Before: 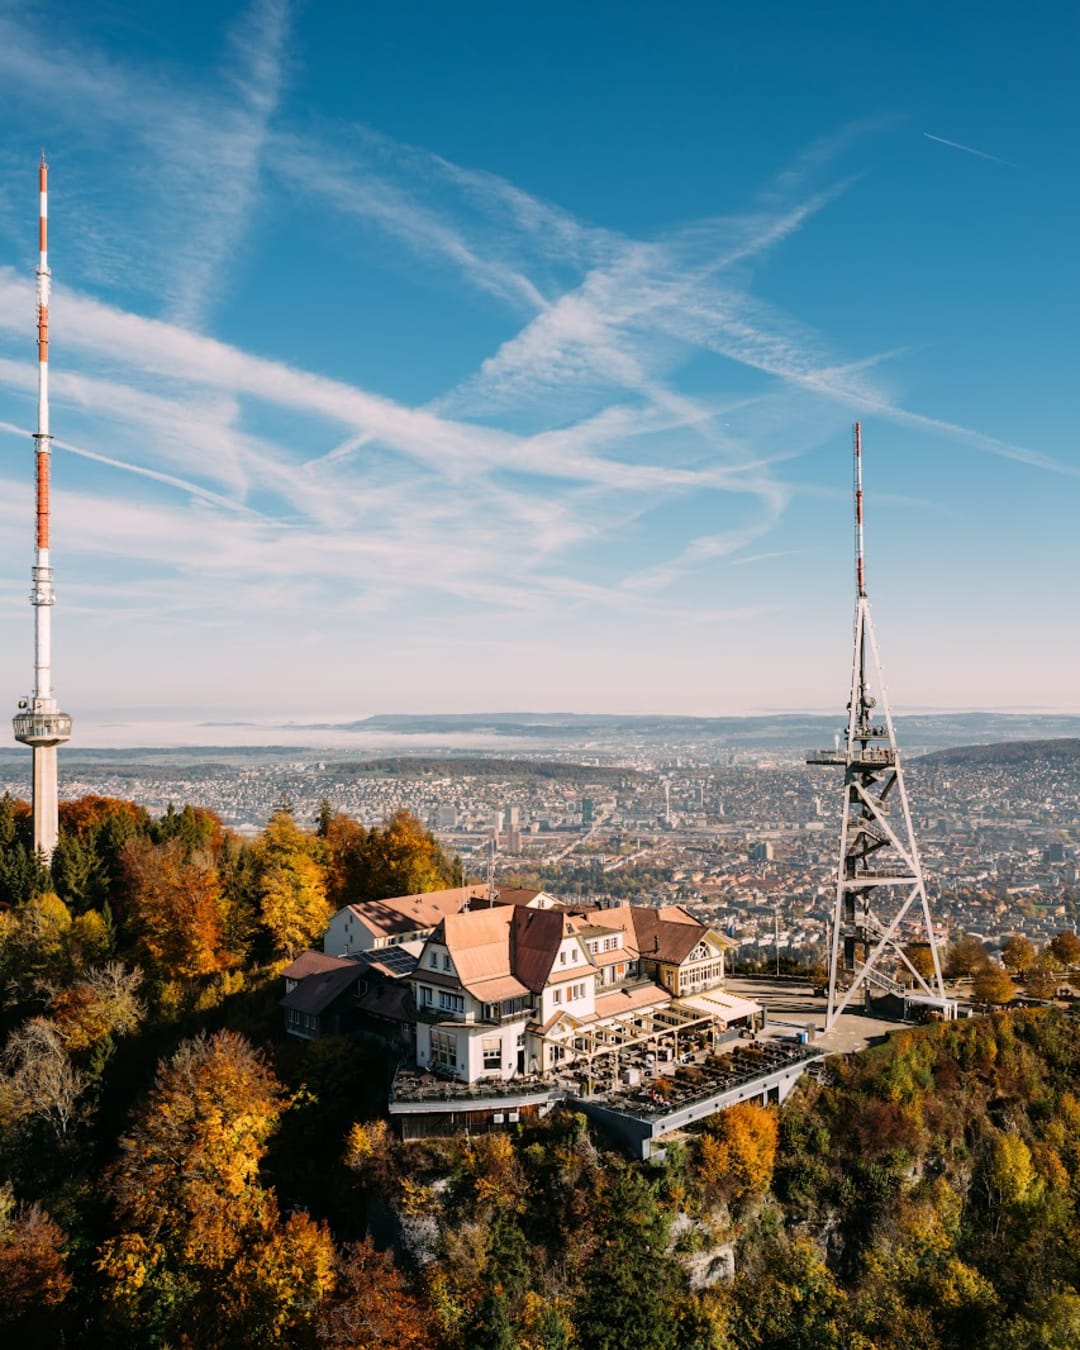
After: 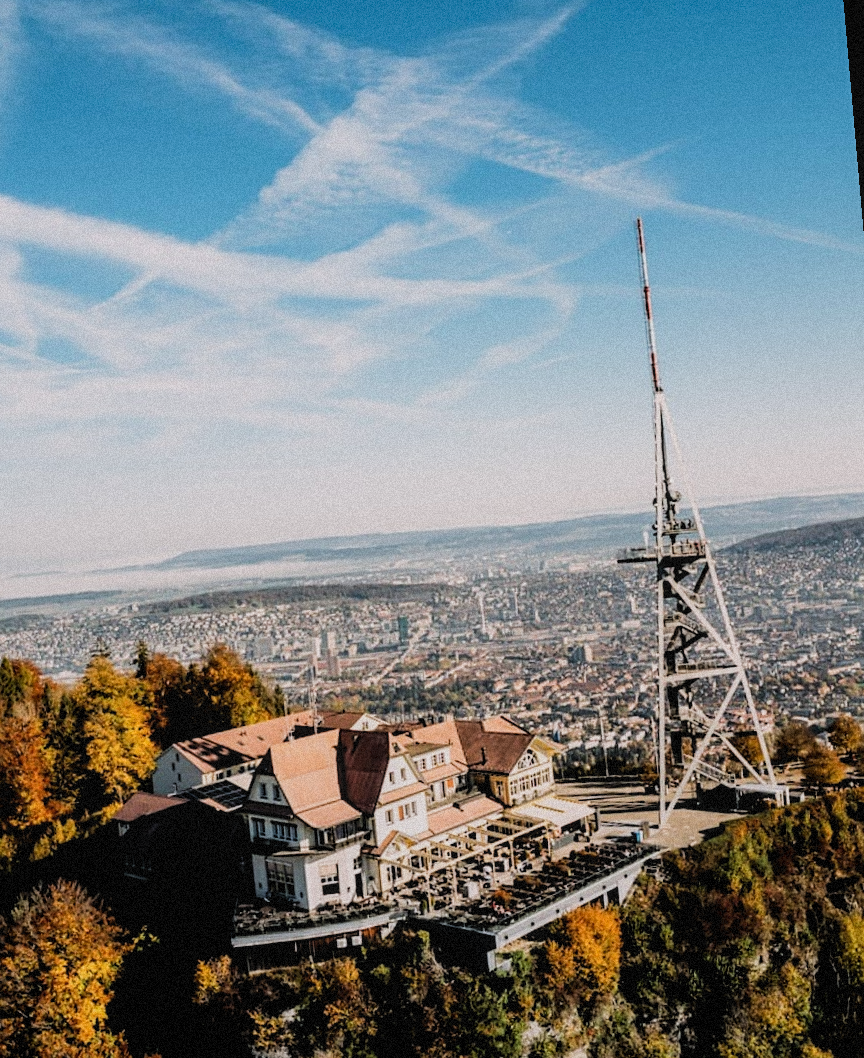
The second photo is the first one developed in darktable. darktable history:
local contrast: detail 110%
filmic rgb: black relative exposure -5 EV, hardness 2.88, contrast 1.3, highlights saturation mix -30%
crop and rotate: left 17.959%, top 5.771%, right 1.742%
sharpen: amount 0.2
grain: mid-tones bias 0%
white balance: red 0.986, blue 1.01
rotate and perspective: rotation -5°, crop left 0.05, crop right 0.952, crop top 0.11, crop bottom 0.89
bloom: size 13.65%, threshold 98.39%, strength 4.82%
